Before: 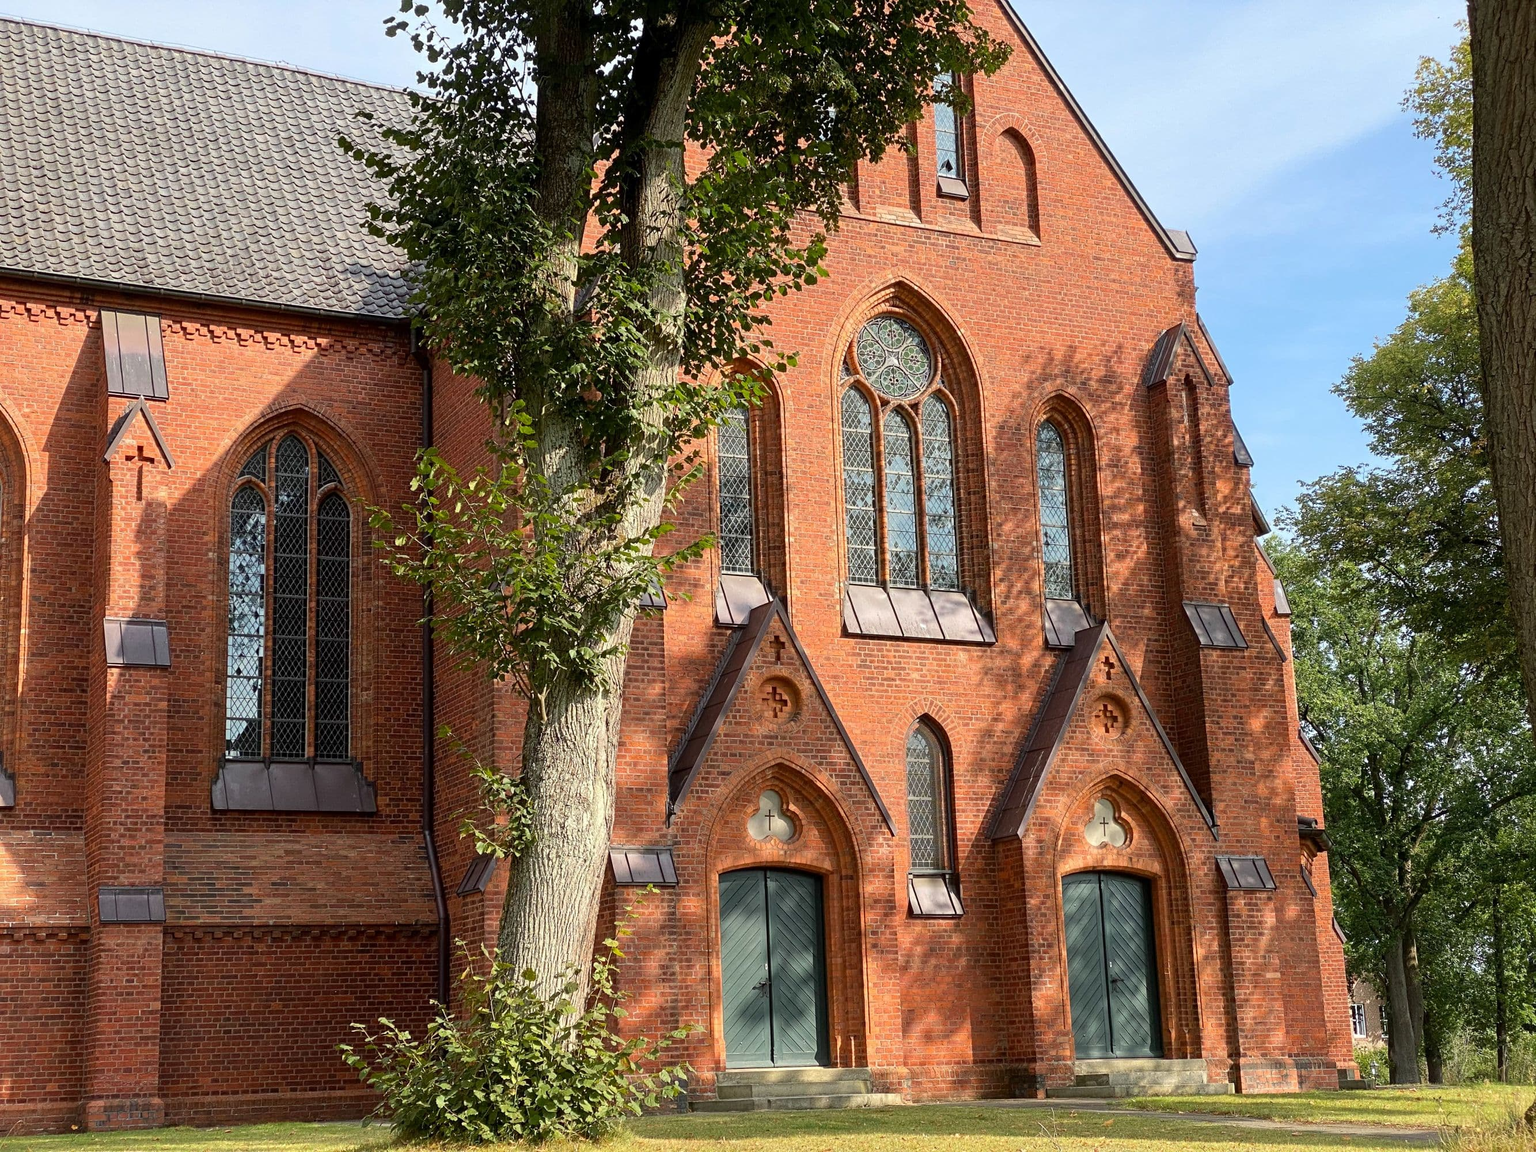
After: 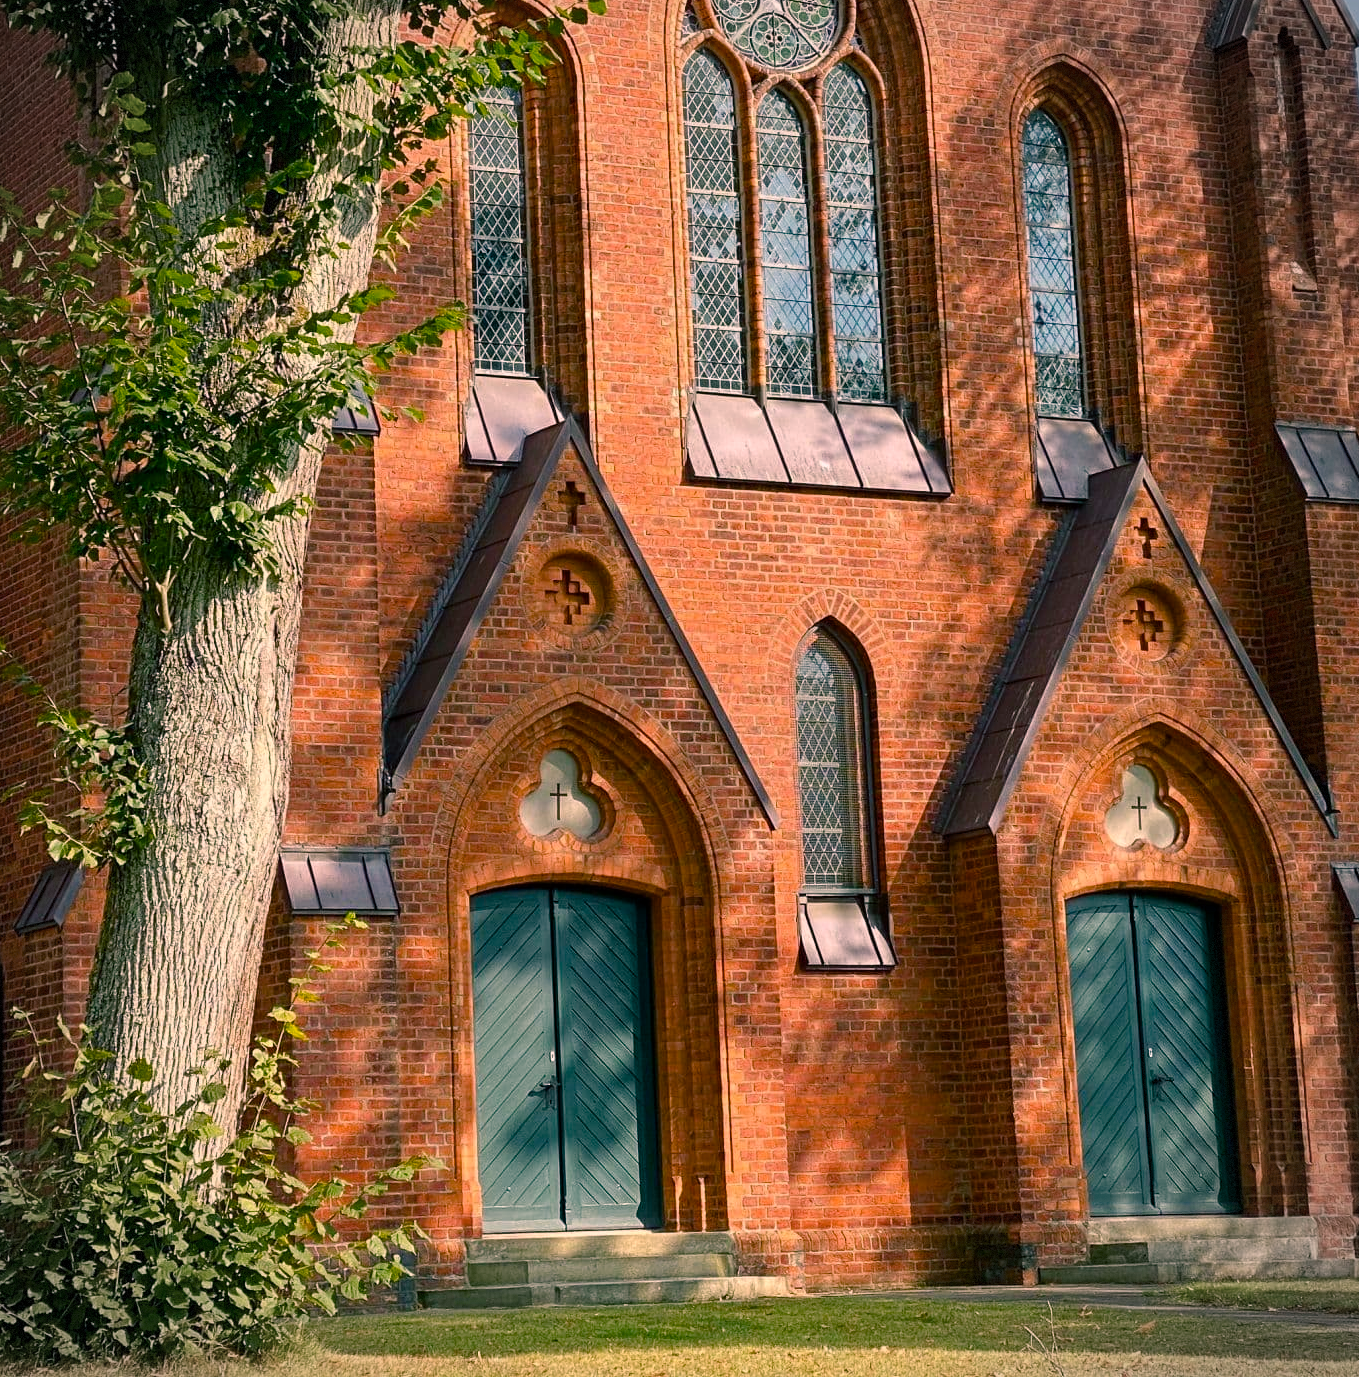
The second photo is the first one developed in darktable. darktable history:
crop and rotate: left 29.181%, top 31.101%, right 19.835%
color balance rgb: power › luminance -7.773%, power › chroma 2.273%, power › hue 218.32°, highlights gain › chroma 4.4%, highlights gain › hue 34.19°, linear chroma grading › global chroma 14.693%, perceptual saturation grading › global saturation 13.924%, perceptual saturation grading › highlights -25.198%, perceptual saturation grading › shadows 29.827%, global vibrance 20%
vignetting: fall-off start 86.27%, automatic ratio true, dithering 8-bit output
